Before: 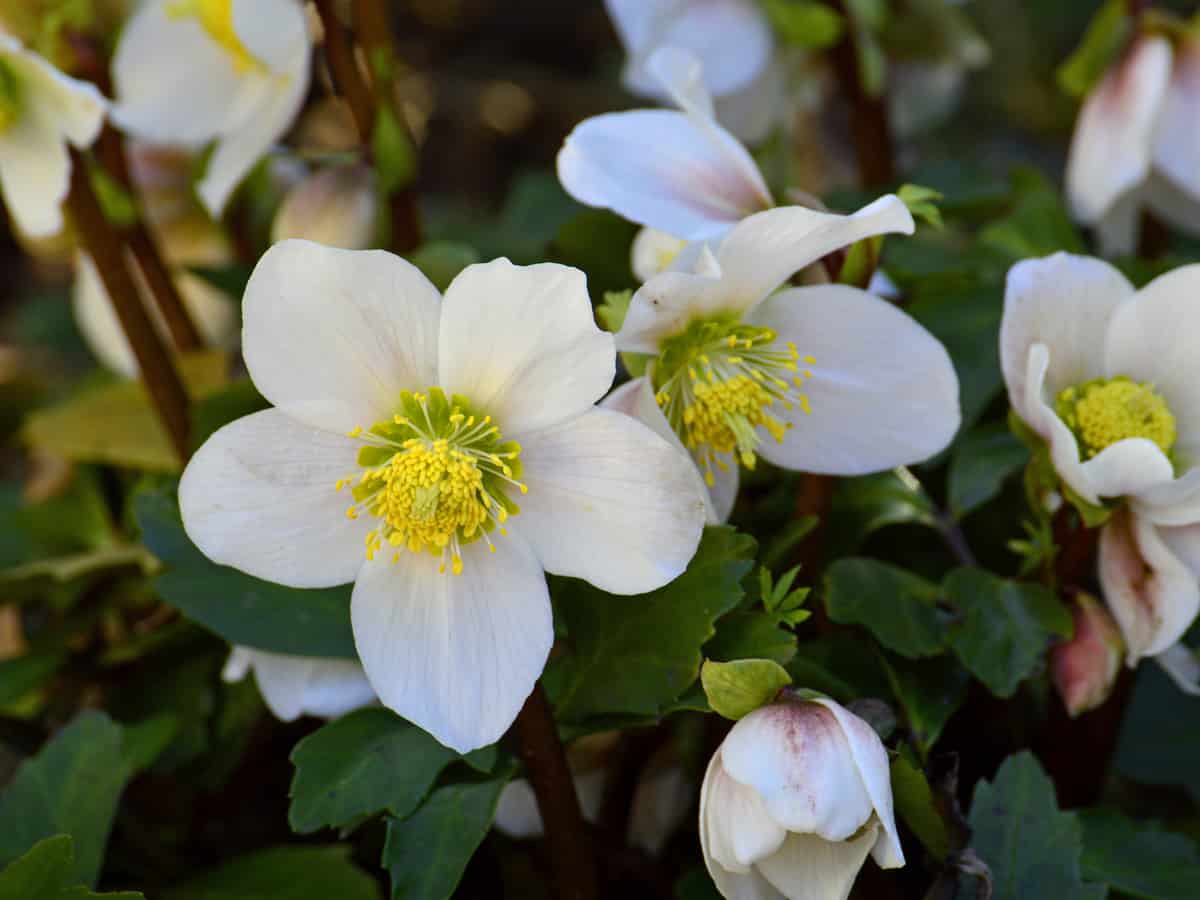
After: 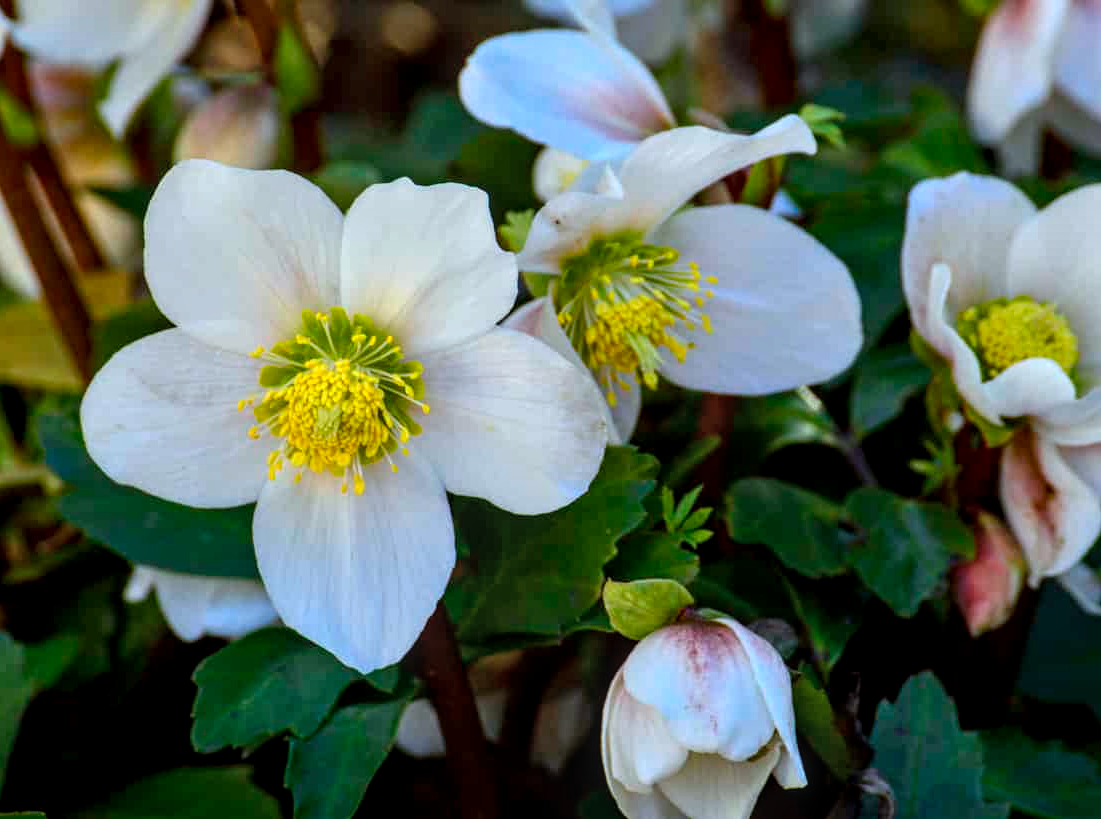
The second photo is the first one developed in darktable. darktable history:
local contrast: highlights 61%, detail 143%, midtone range 0.432
crop and rotate: left 8.174%, top 8.935%
contrast brightness saturation: saturation 0.13
color correction: highlights a* -3.96, highlights b* -10.67
